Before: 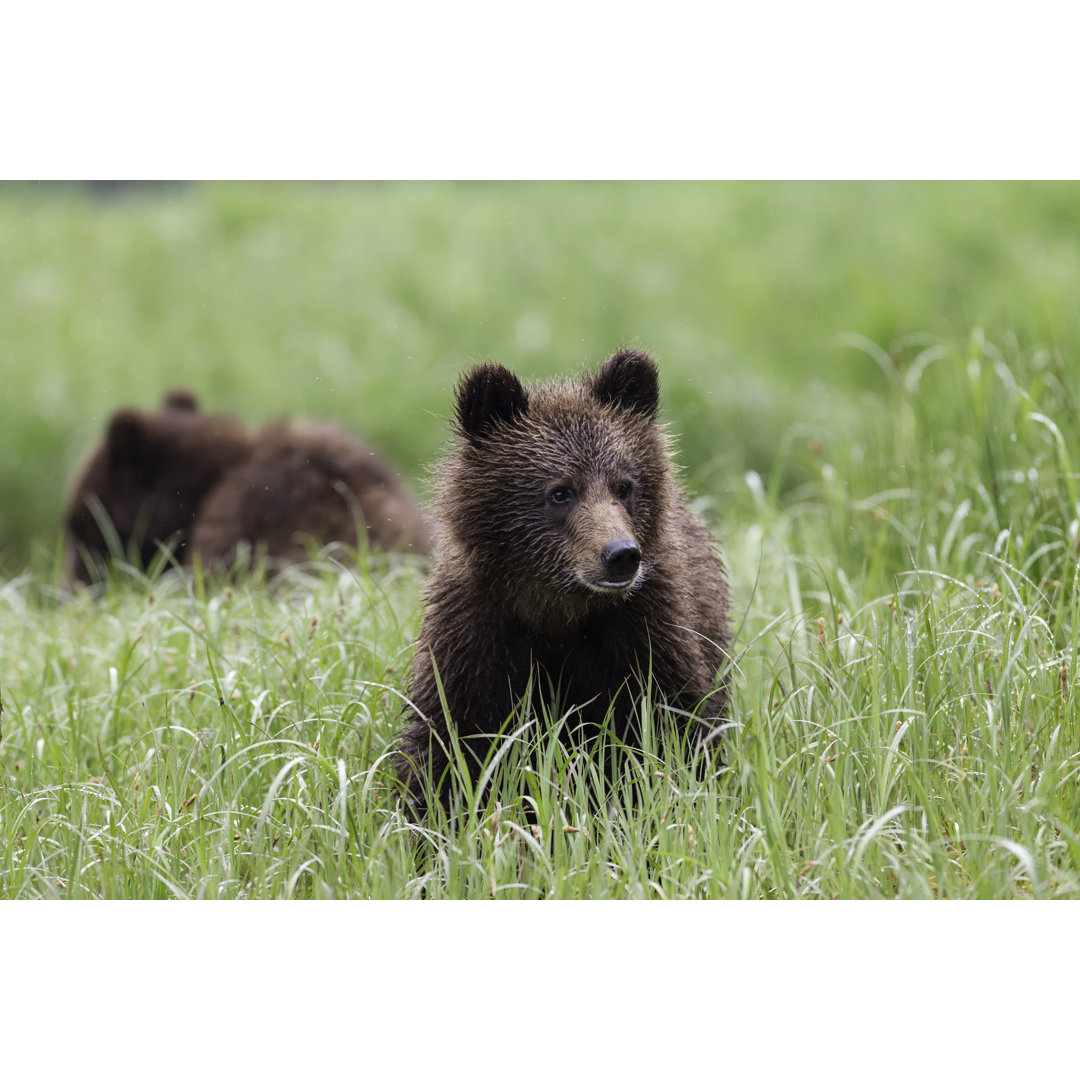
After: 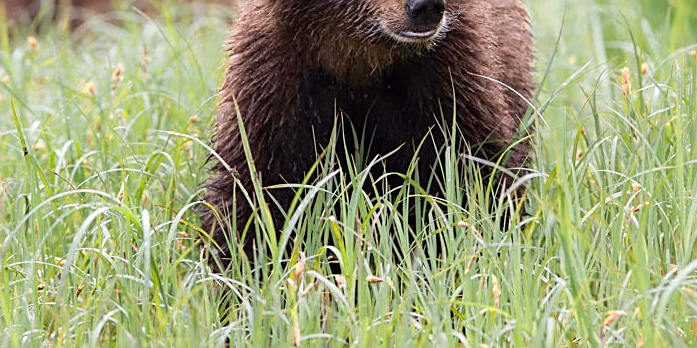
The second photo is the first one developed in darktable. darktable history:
color zones: curves: ch0 [(0.018, 0.548) (0.197, 0.654) (0.425, 0.447) (0.605, 0.658) (0.732, 0.579)]; ch1 [(0.105, 0.531) (0.224, 0.531) (0.386, 0.39) (0.618, 0.456) (0.732, 0.456) (0.956, 0.421)]; ch2 [(0.039, 0.583) (0.215, 0.465) (0.399, 0.544) (0.465, 0.548) (0.614, 0.447) (0.724, 0.43) (0.882, 0.623) (0.956, 0.632)]
sharpen: on, module defaults
crop: left 18.159%, top 50.959%, right 17.253%, bottom 16.792%
